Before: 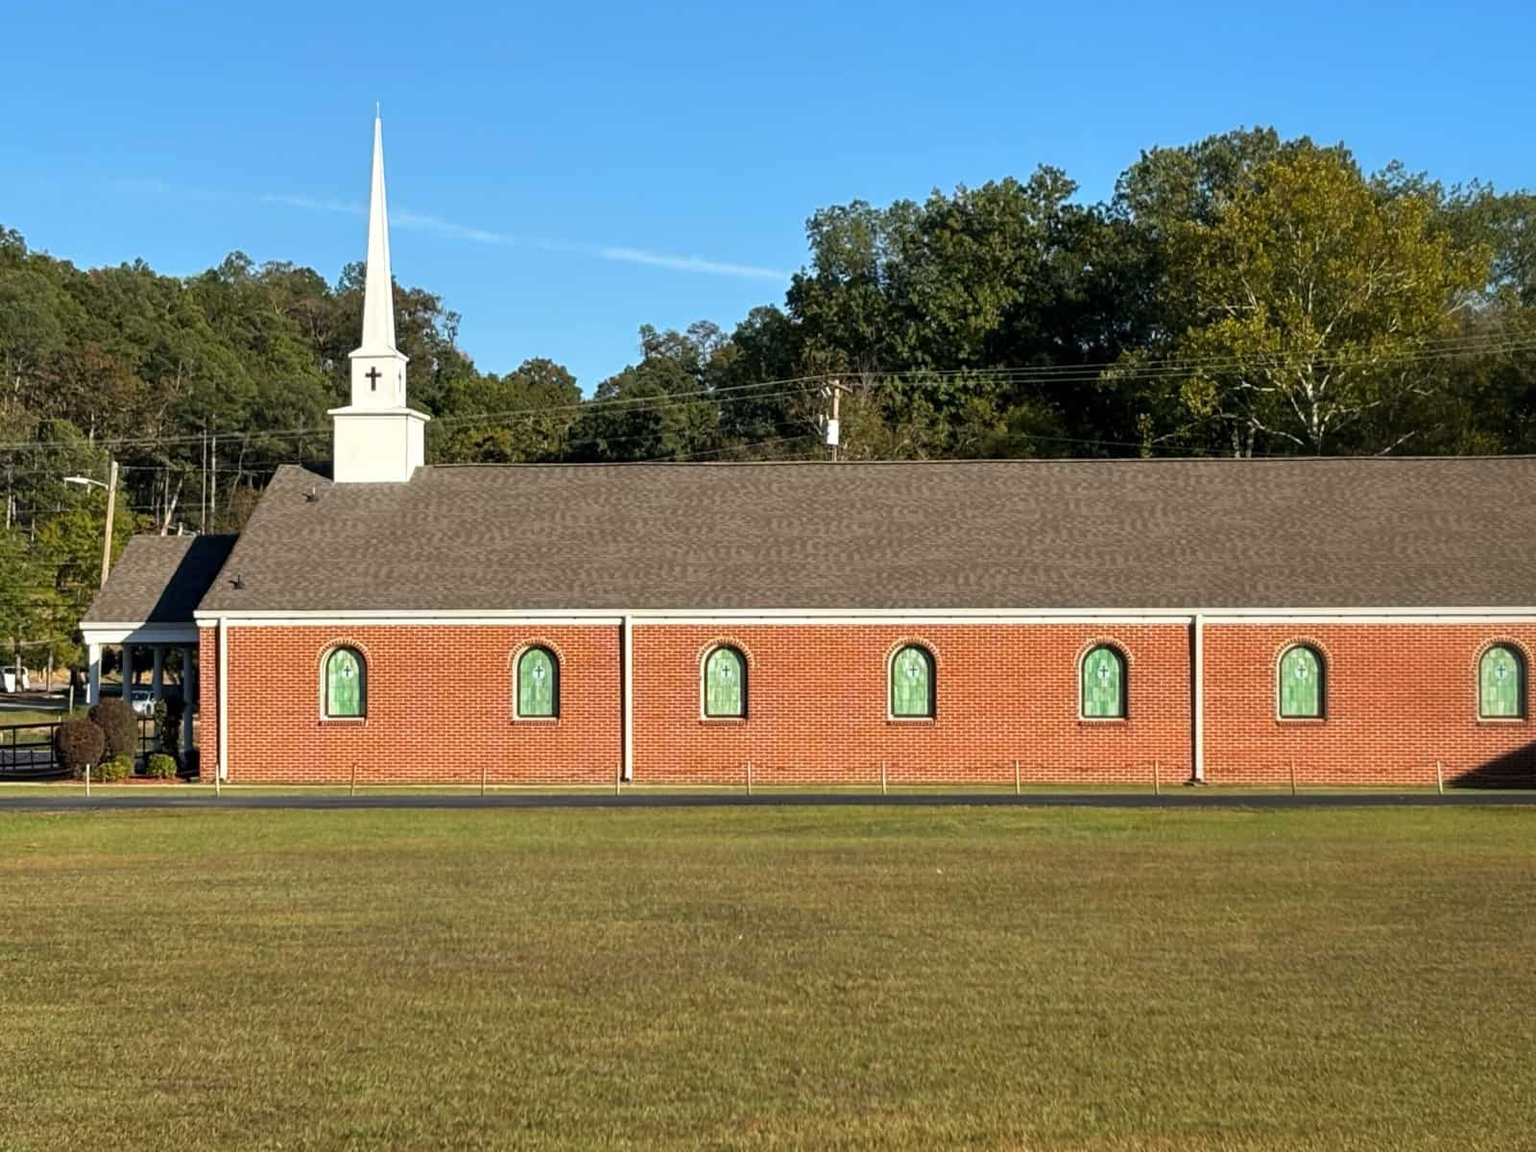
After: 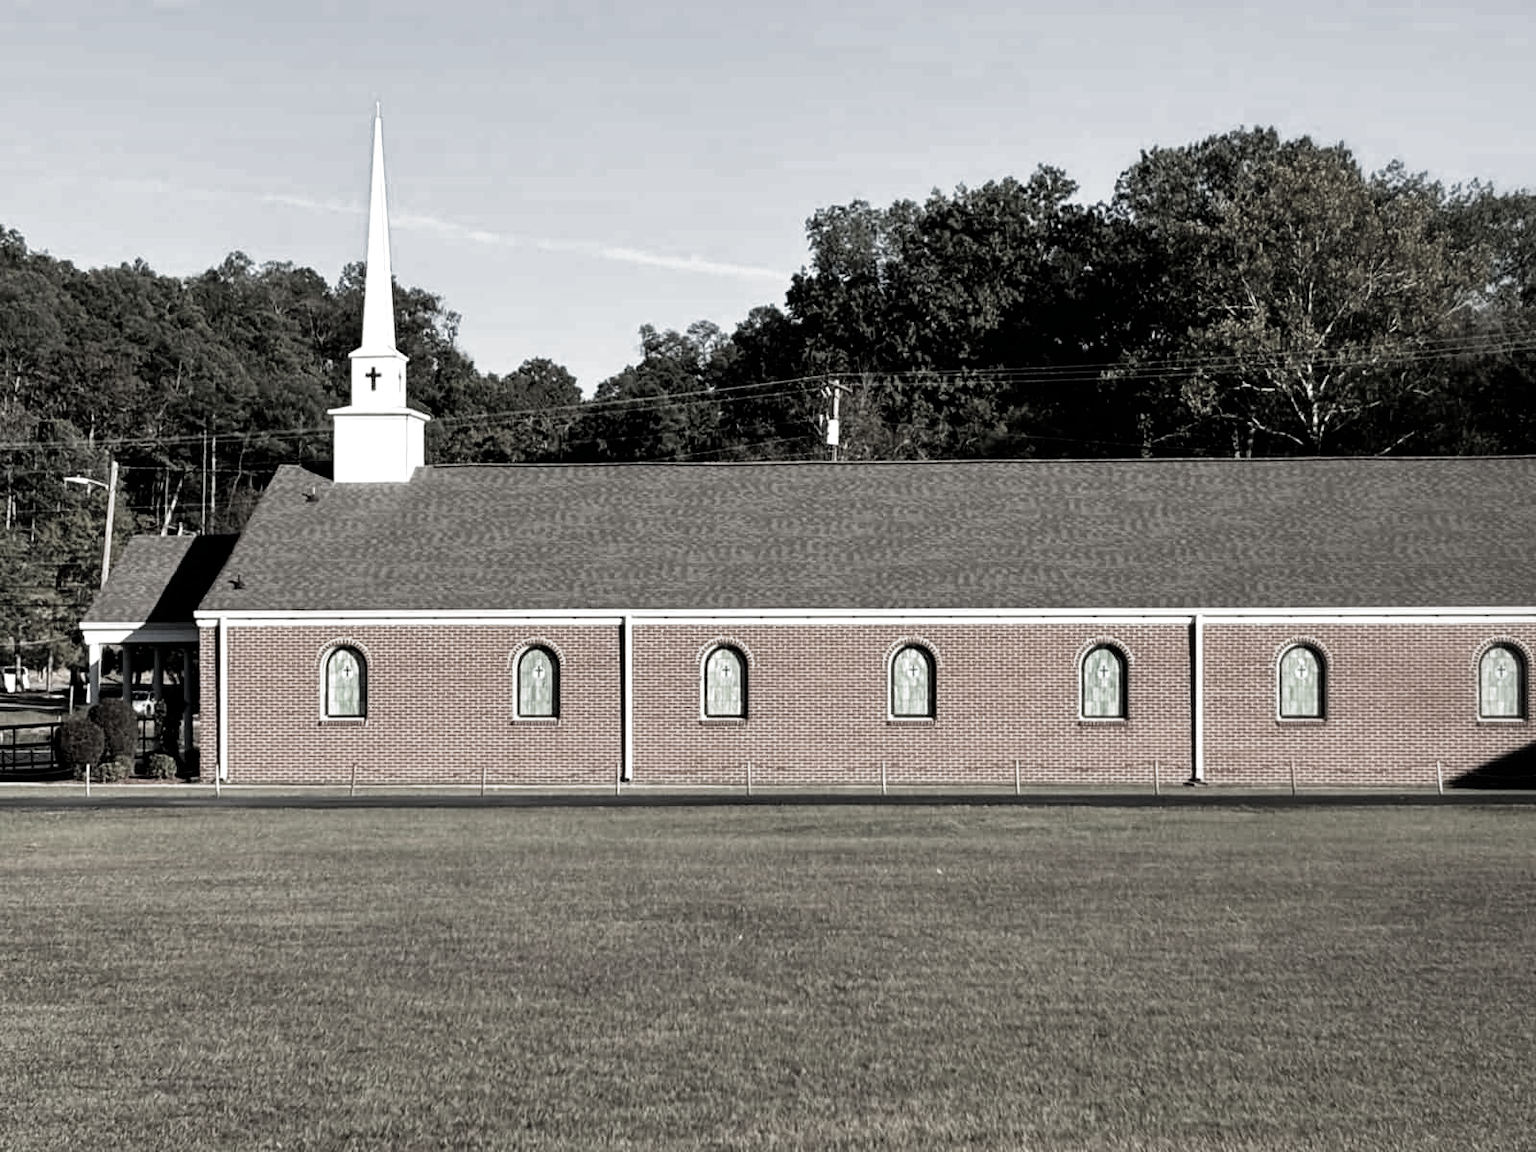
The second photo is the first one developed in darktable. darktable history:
color correction: saturation 0.2
filmic rgb: black relative exposure -8.2 EV, white relative exposure 2.2 EV, threshold 3 EV, hardness 7.11, latitude 75%, contrast 1.325, highlights saturation mix -2%, shadows ↔ highlights balance 30%, preserve chrominance RGB euclidean norm, color science v5 (2021), contrast in shadows safe, contrast in highlights safe, enable highlight reconstruction true
